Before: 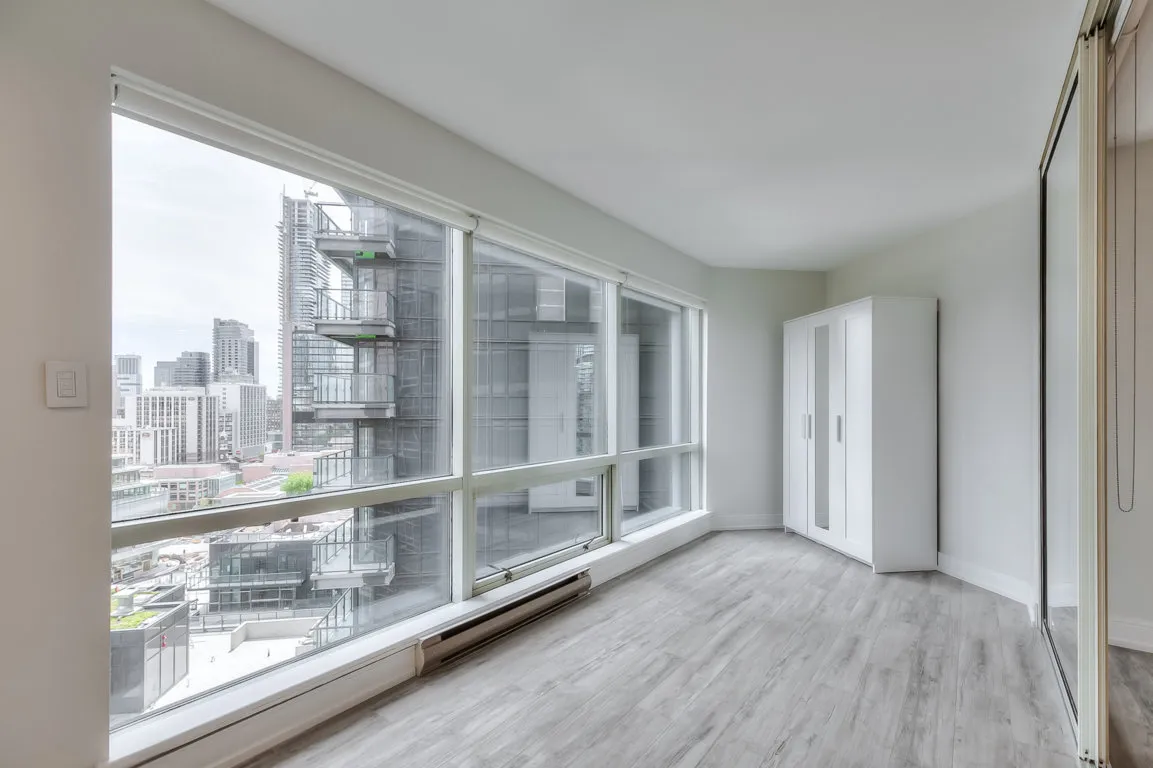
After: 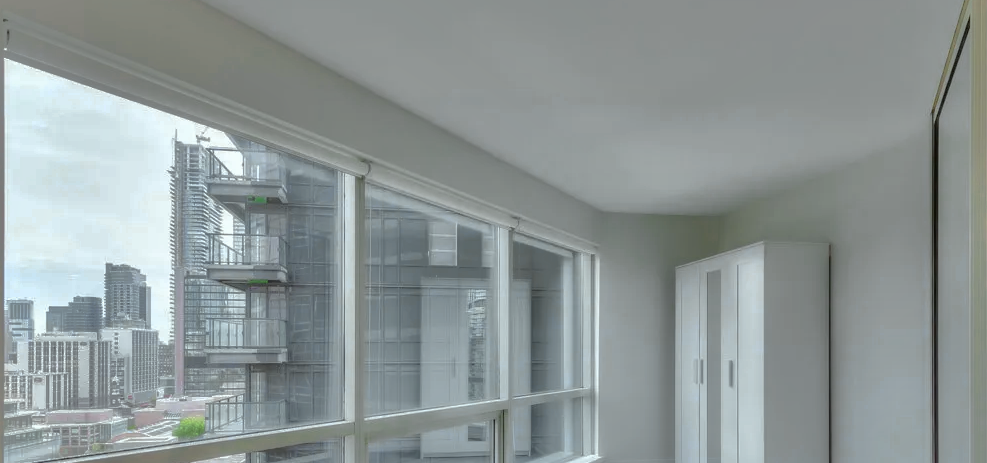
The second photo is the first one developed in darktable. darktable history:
crop and rotate: left 9.404%, top 7.222%, right 4.95%, bottom 32.365%
color calibration: illuminant Planckian (black body), x 0.352, y 0.352, temperature 4783.75 K
shadows and highlights: shadows 25.52, highlights -71.27
color zones: curves: ch0 [(0, 0.485) (0.178, 0.476) (0.261, 0.623) (0.411, 0.403) (0.708, 0.603) (0.934, 0.412)]; ch1 [(0.003, 0.485) (0.149, 0.496) (0.229, 0.584) (0.326, 0.551) (0.484, 0.262) (0.757, 0.643)]
